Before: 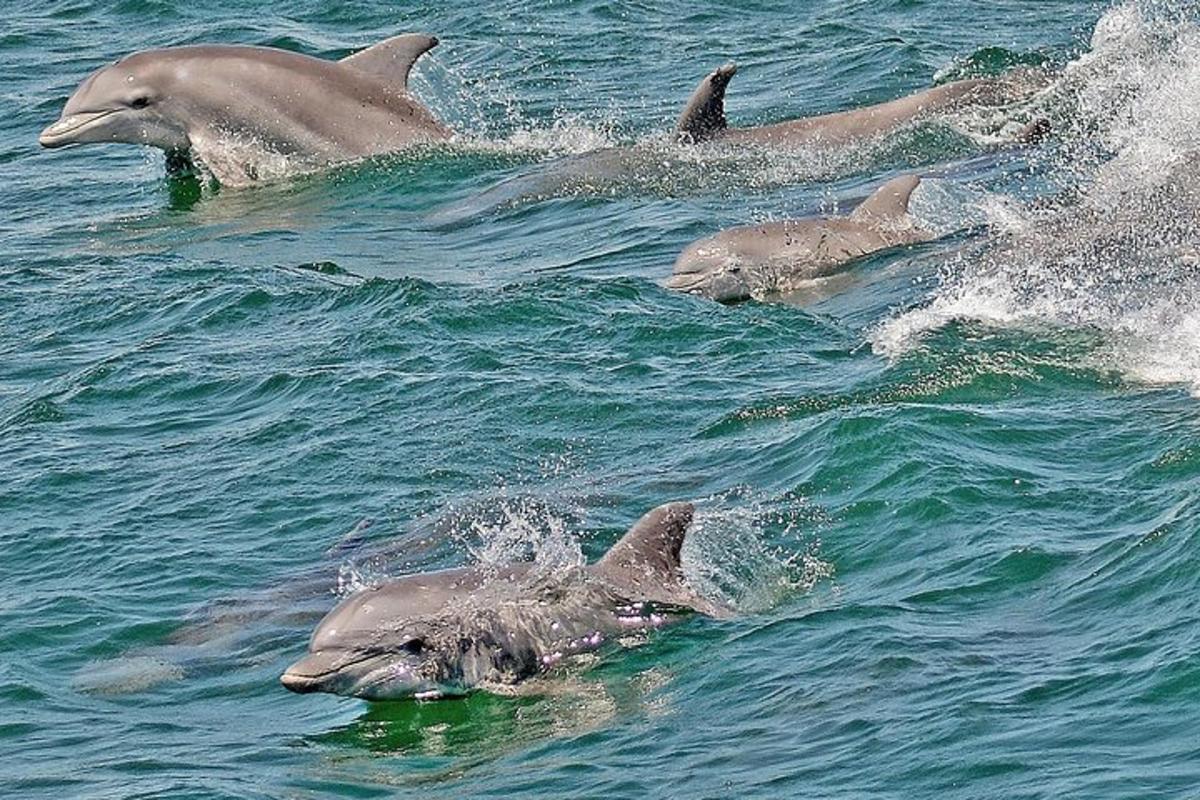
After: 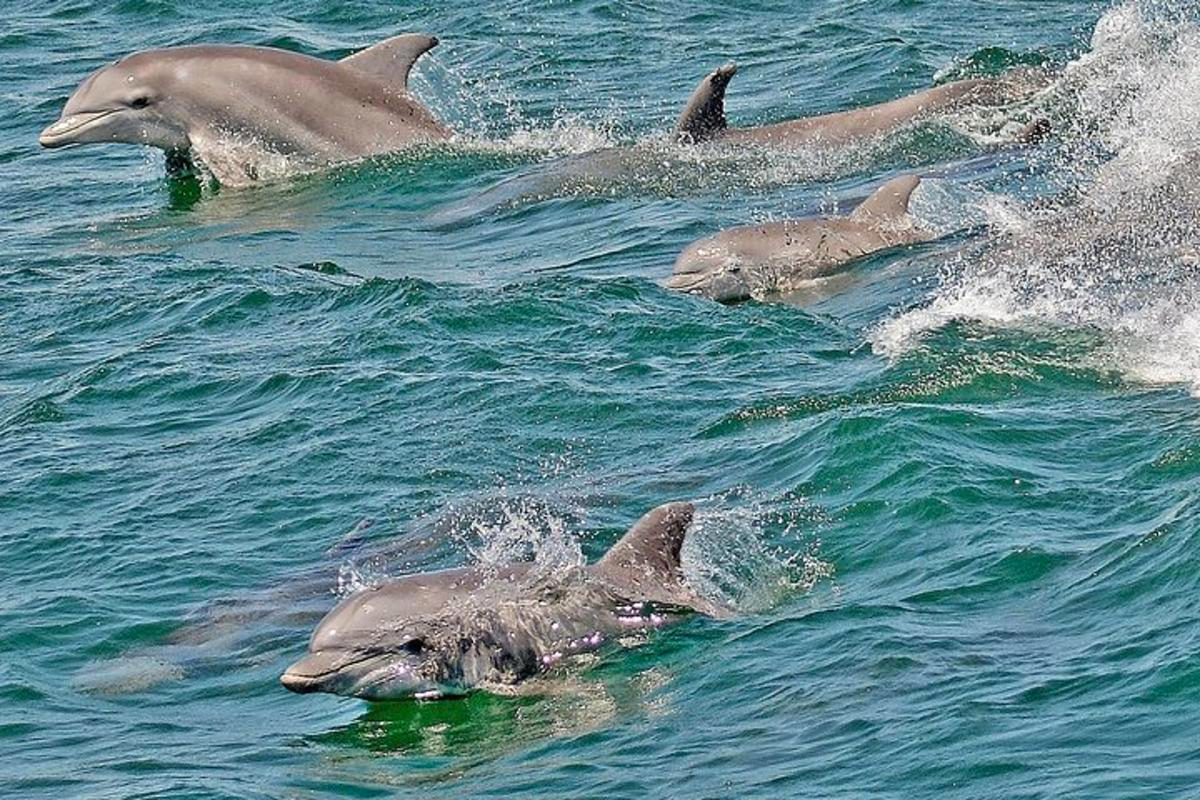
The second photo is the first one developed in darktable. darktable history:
color correction: highlights b* 0.056, saturation 1.11
